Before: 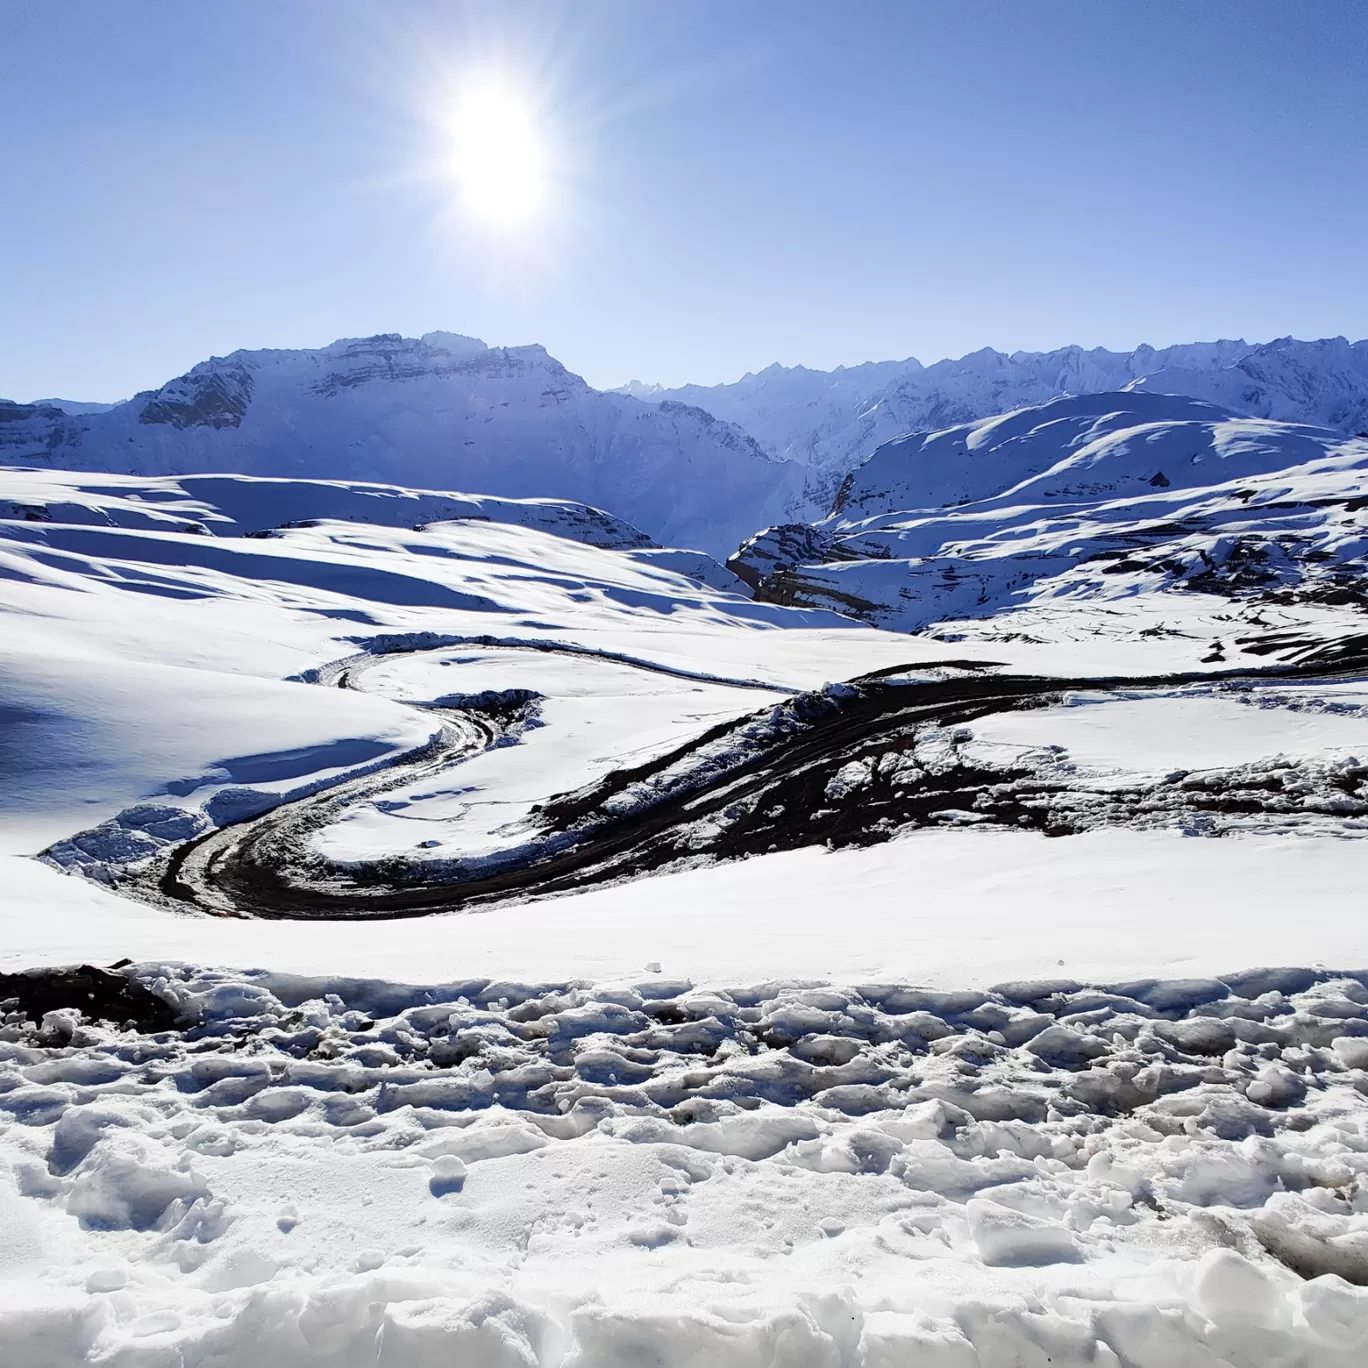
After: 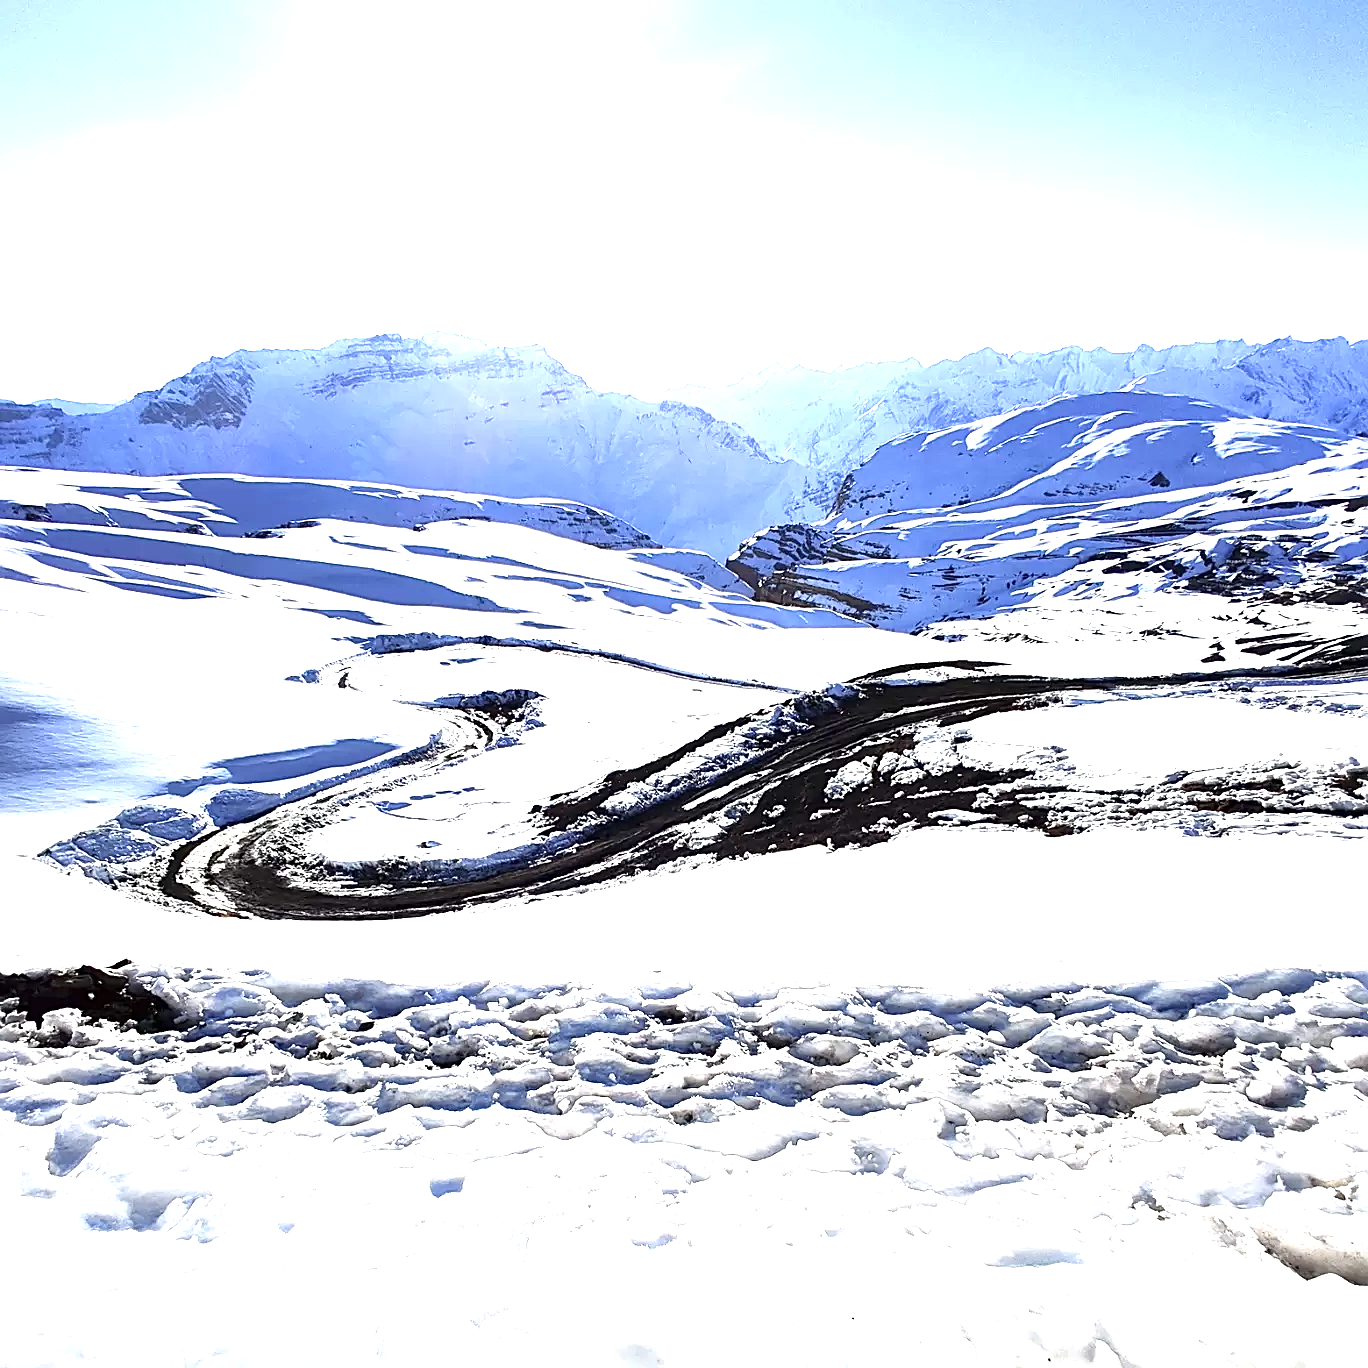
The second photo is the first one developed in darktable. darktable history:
exposure: black level correction 0, exposure 1.7 EV, compensate highlight preservation false
contrast brightness saturation: saturation -0.096
sharpen: amount 0.499
